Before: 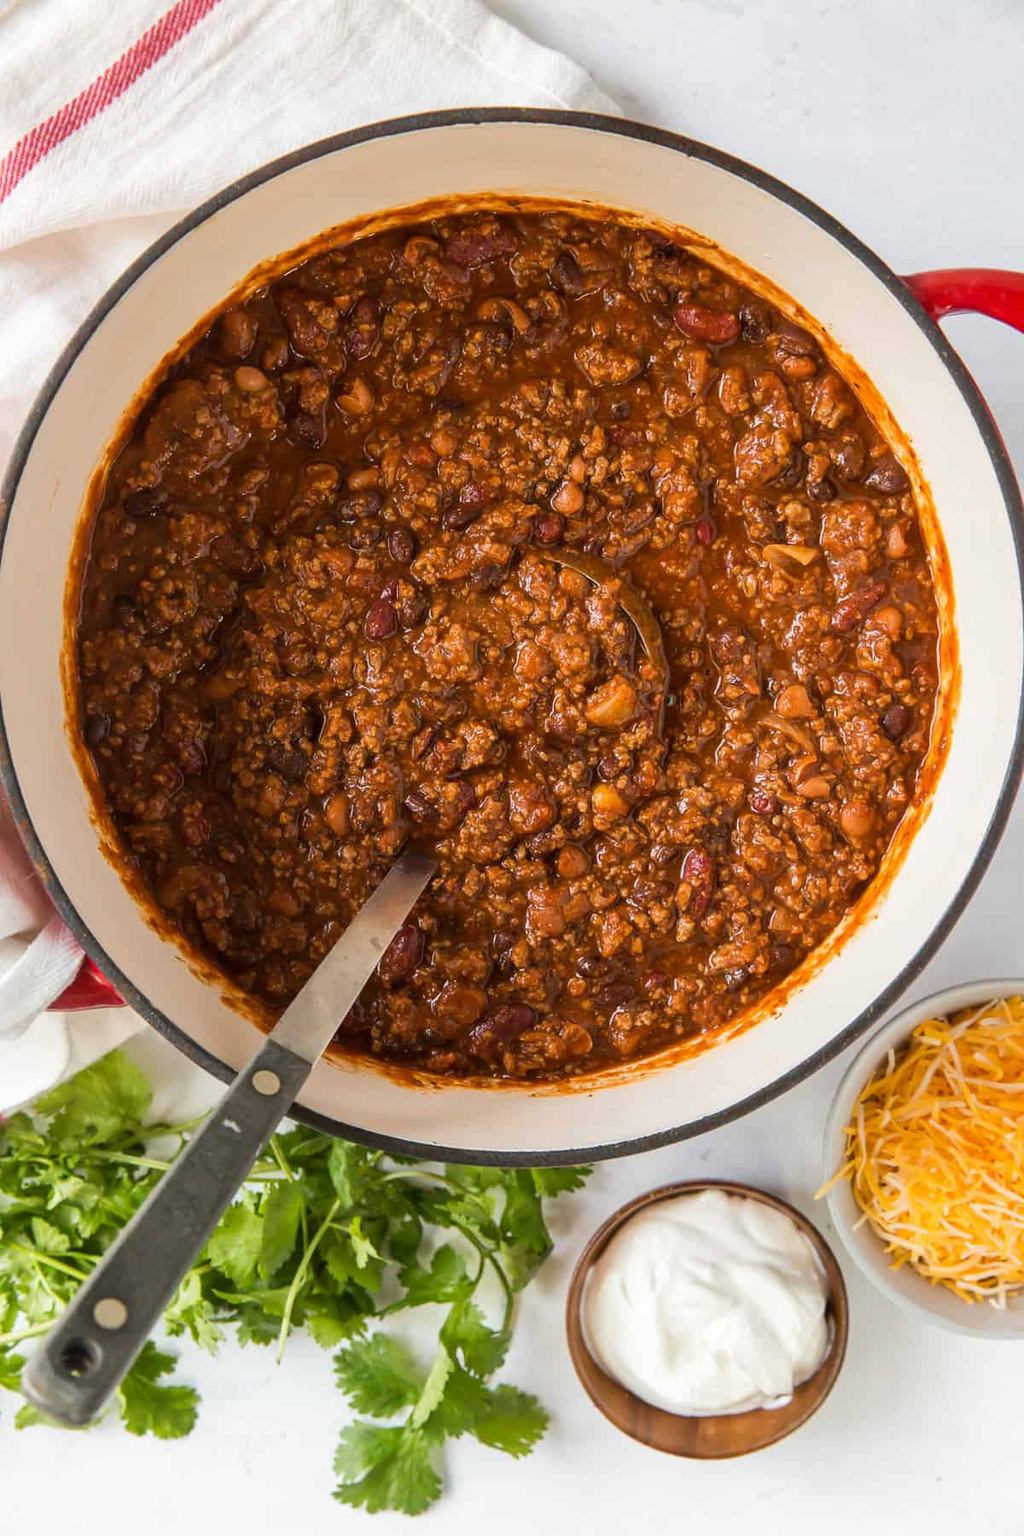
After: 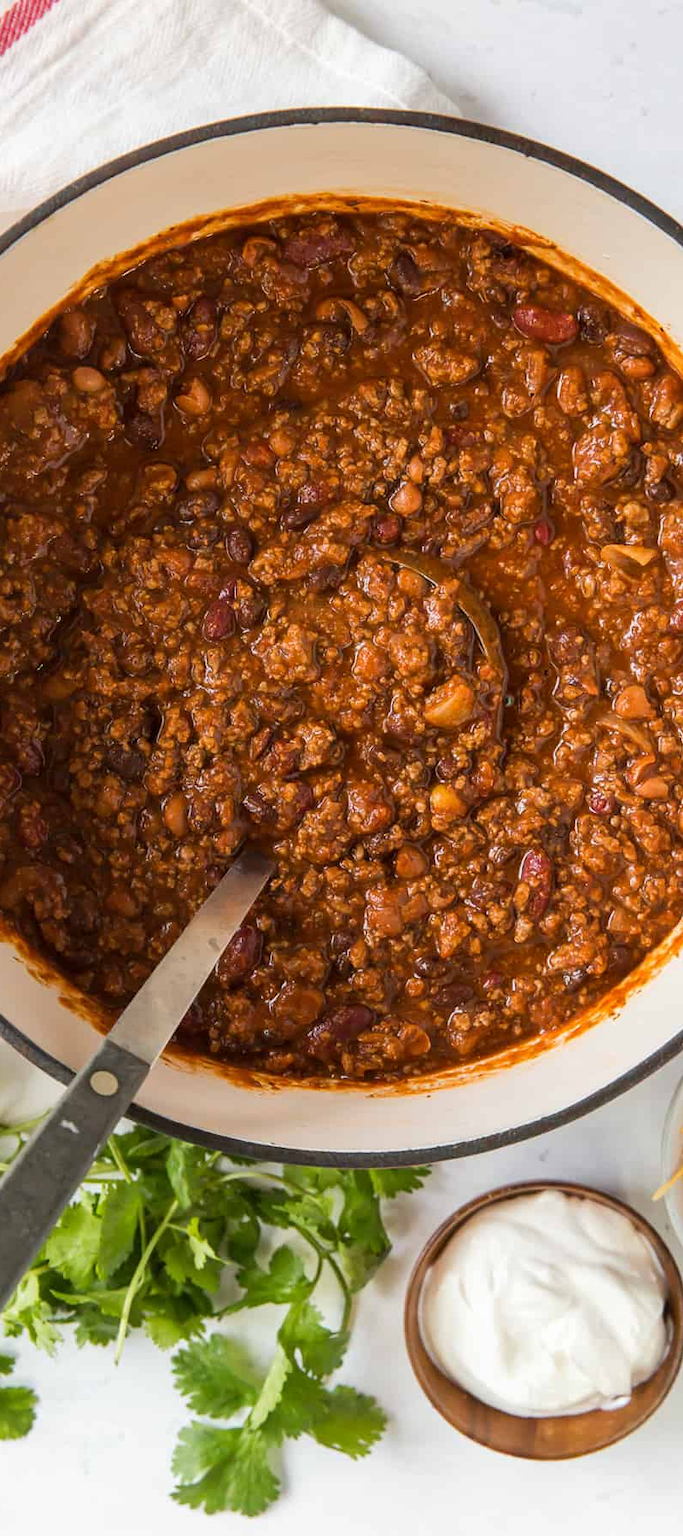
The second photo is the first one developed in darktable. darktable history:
exposure: compensate exposure bias true, compensate highlight preservation false
crop and rotate: left 15.907%, right 17.298%
